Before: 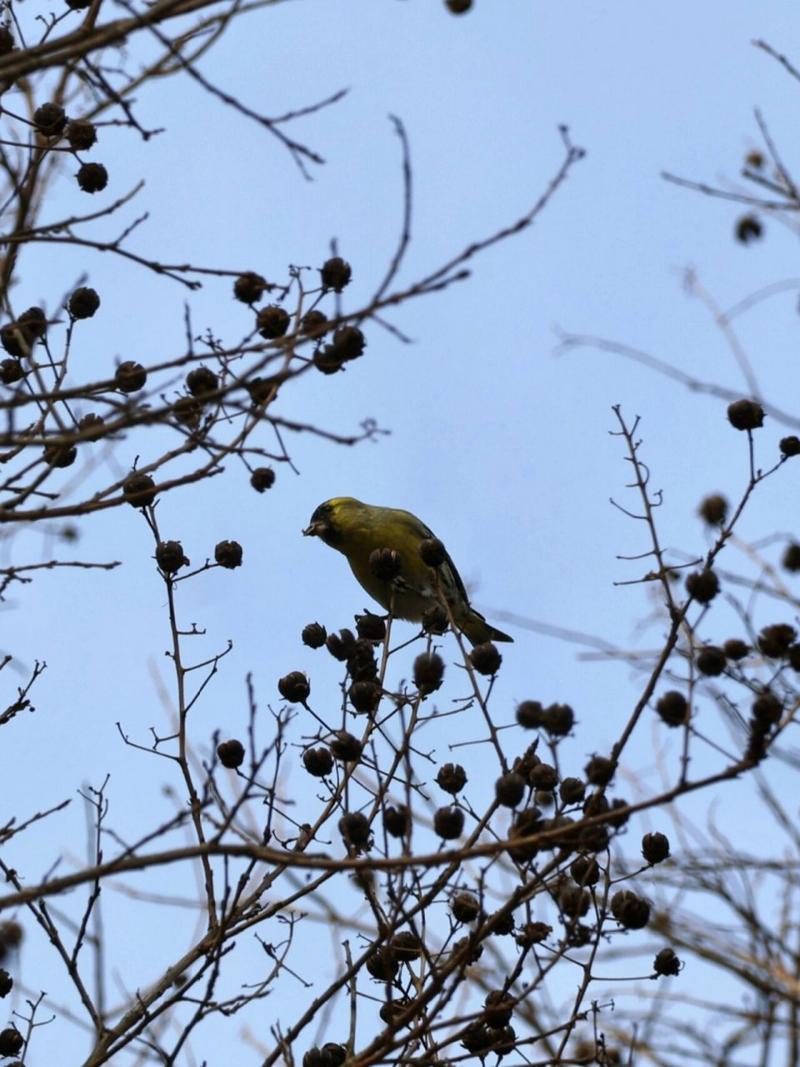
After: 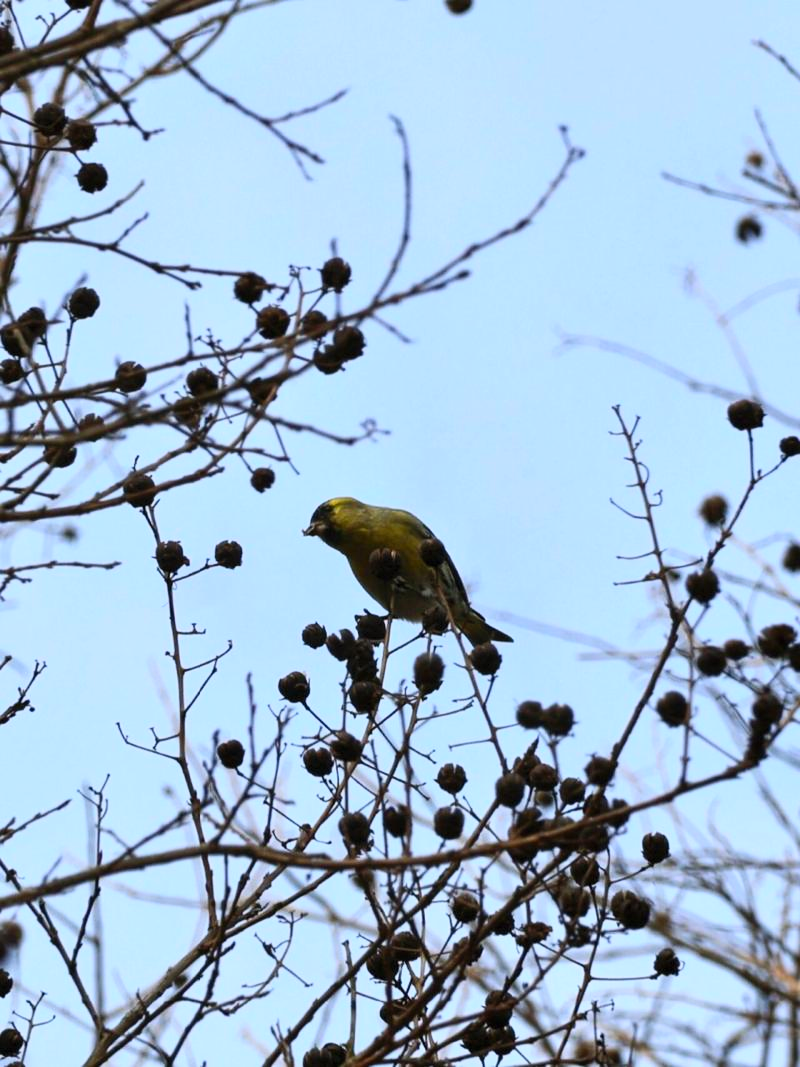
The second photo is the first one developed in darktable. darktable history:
tone equalizer: on, module defaults
contrast brightness saturation: contrast 0.2, brightness 0.16, saturation 0.22
